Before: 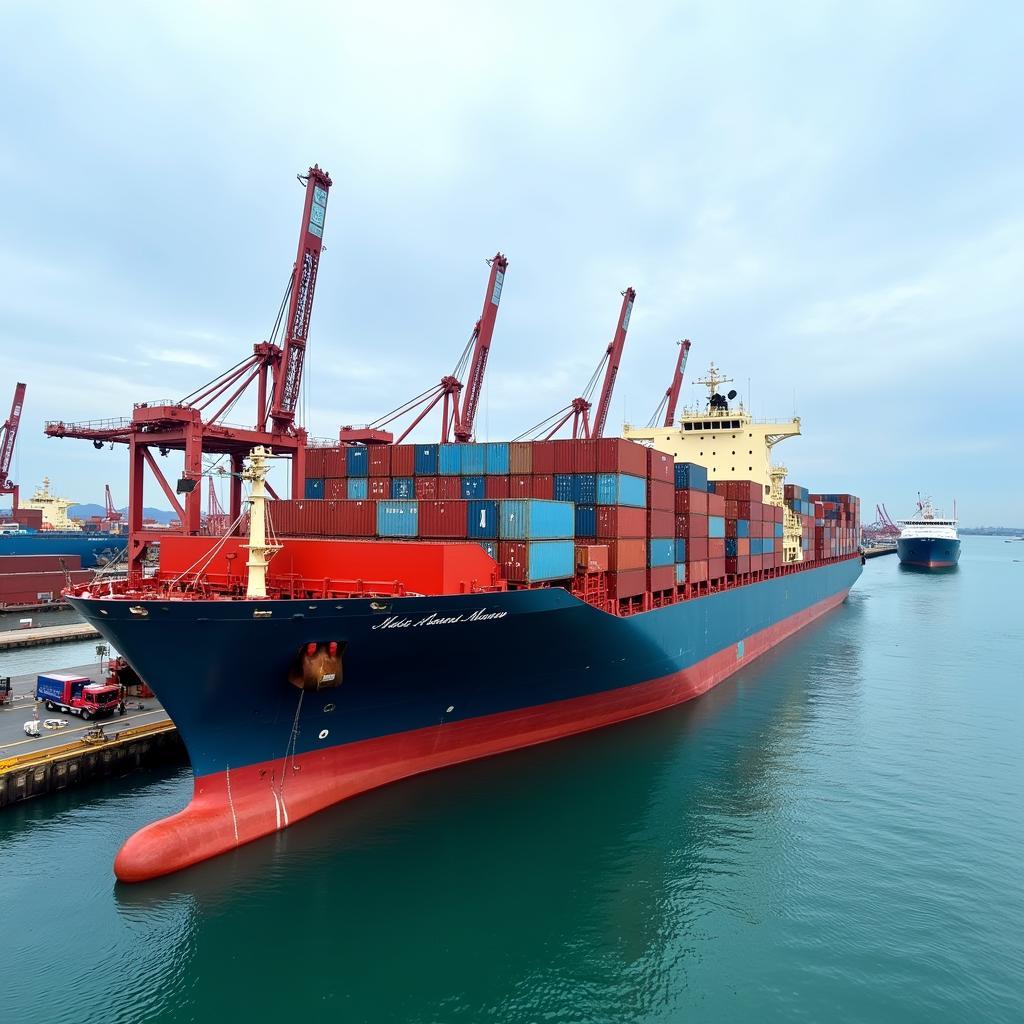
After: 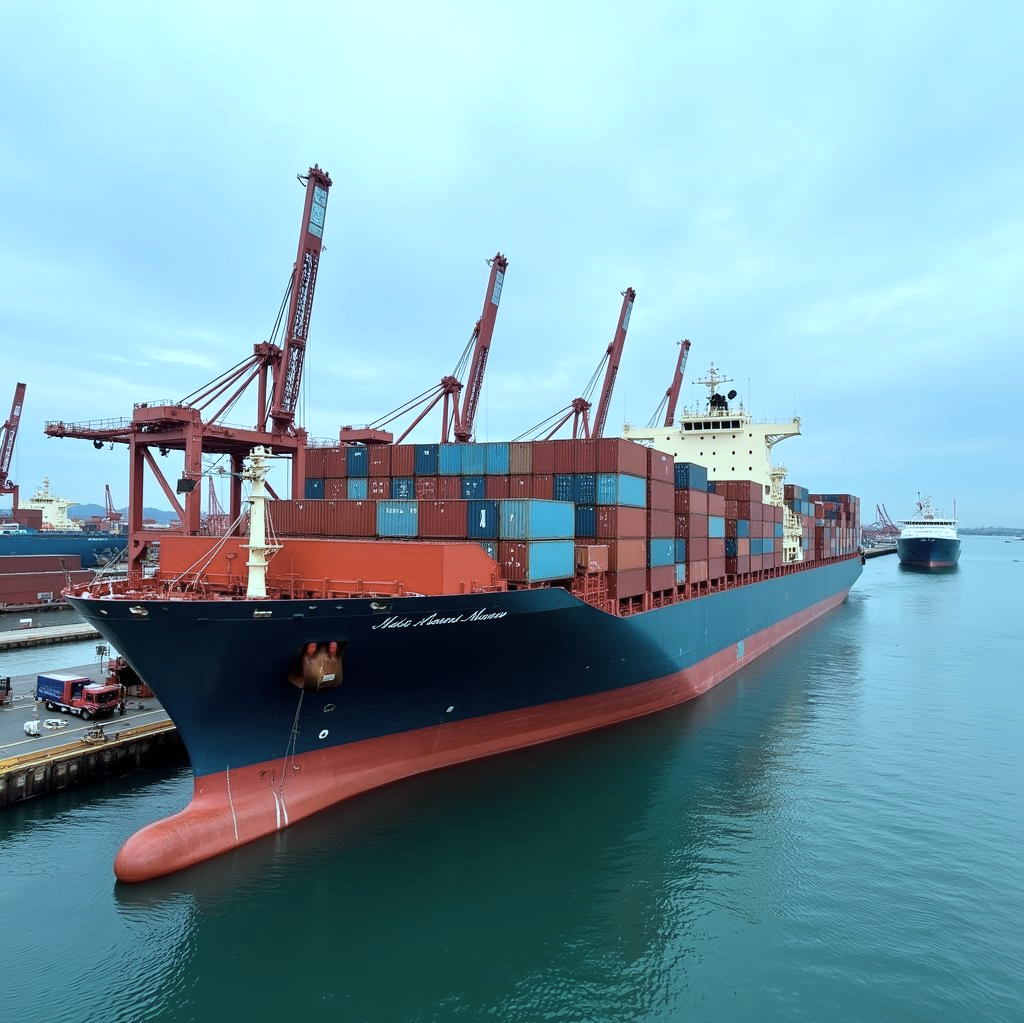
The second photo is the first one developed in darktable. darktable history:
crop: bottom 0.073%
color correction: highlights a* -12.9, highlights b* -17.76, saturation 0.705
